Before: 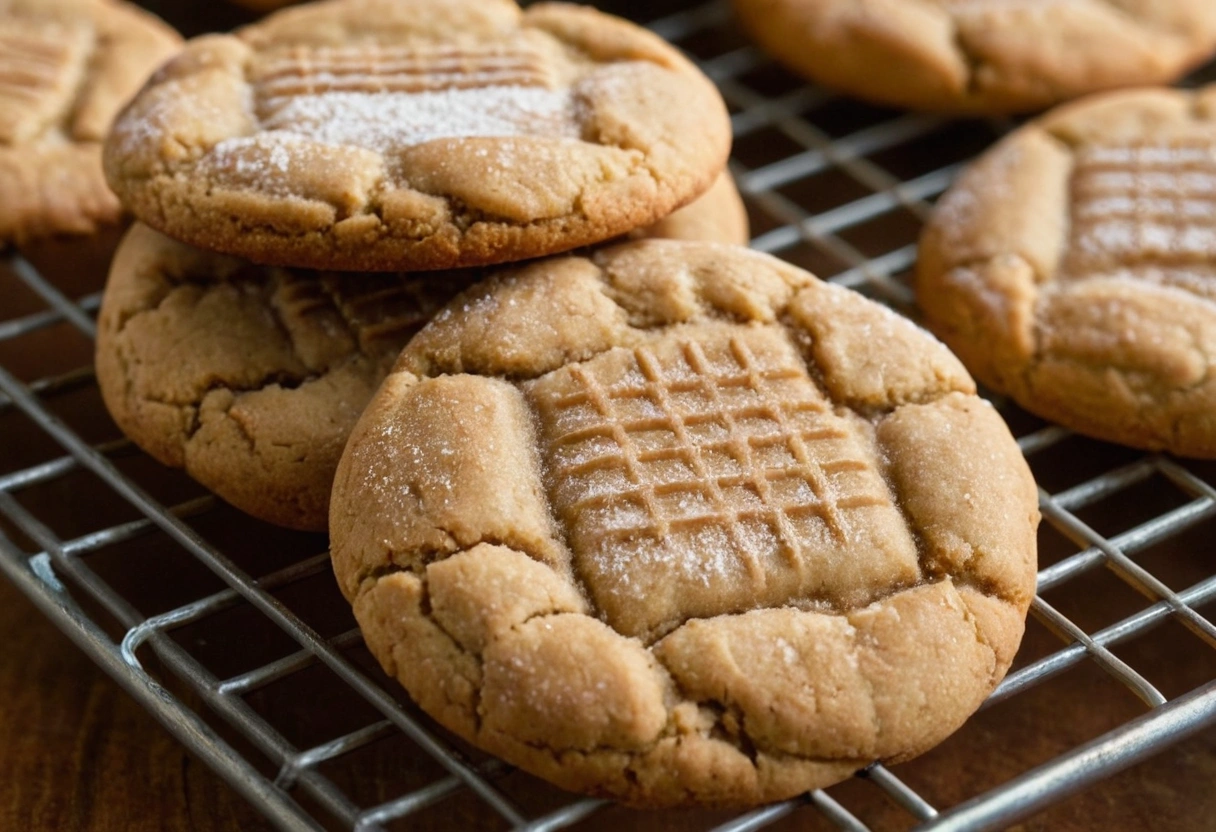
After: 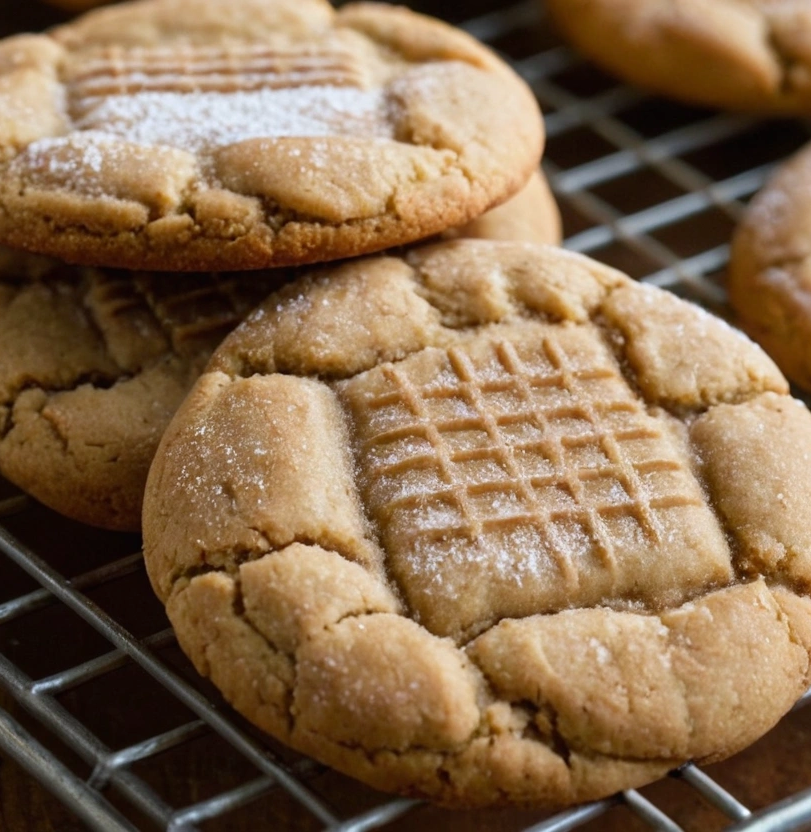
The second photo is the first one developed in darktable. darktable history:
crop and rotate: left 15.446%, right 17.836%
white balance: red 0.974, blue 1.044
